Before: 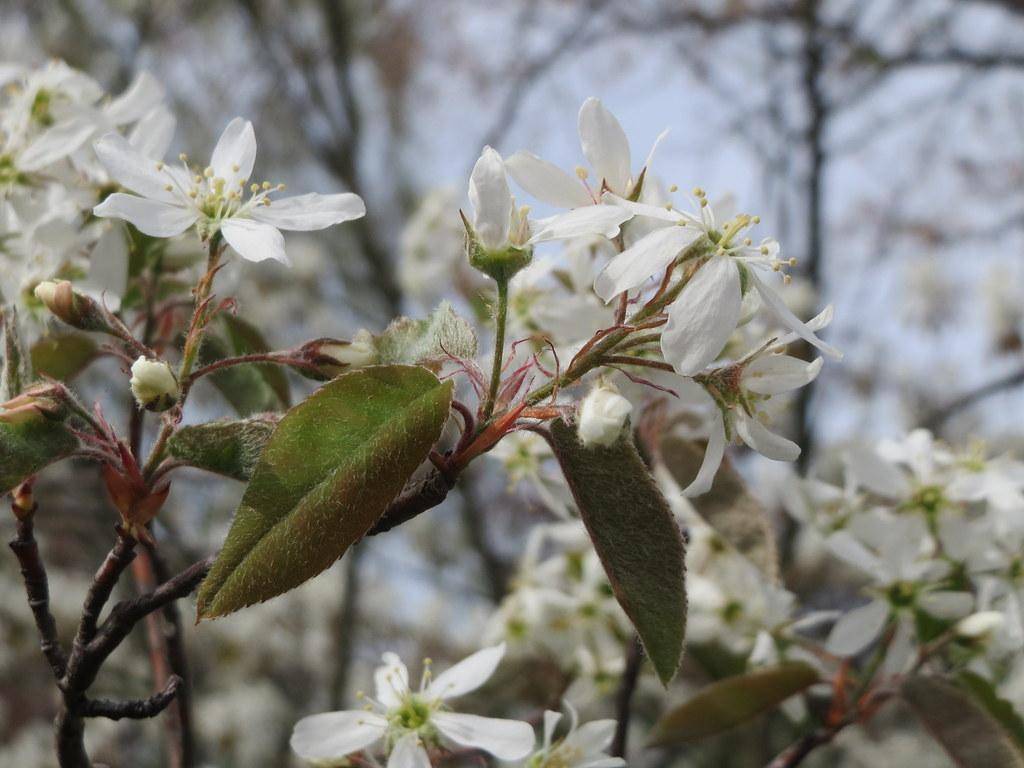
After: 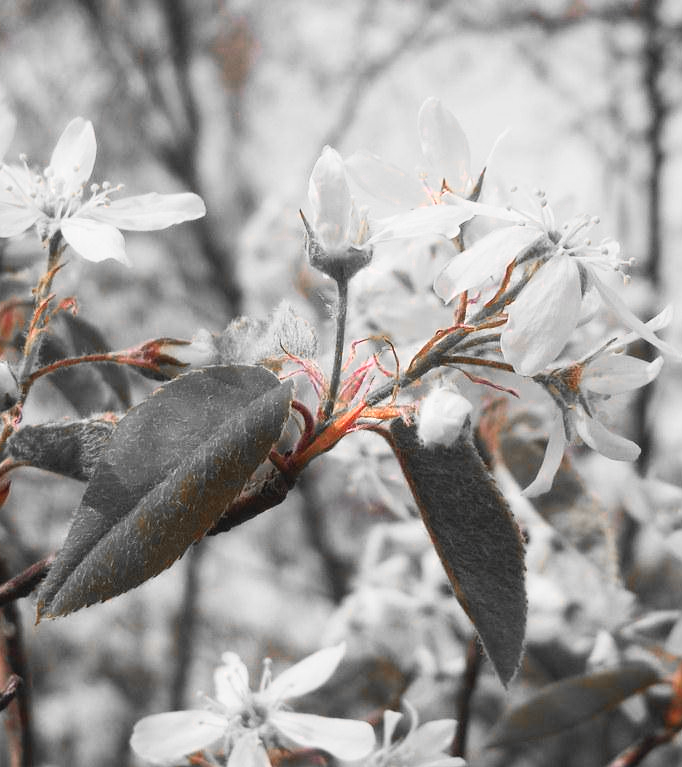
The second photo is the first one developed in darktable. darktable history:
color zones: curves: ch0 [(0, 0.65) (0.096, 0.644) (0.221, 0.539) (0.429, 0.5) (0.571, 0.5) (0.714, 0.5) (0.857, 0.5) (1, 0.65)]; ch1 [(0, 0.5) (0.143, 0.5) (0.257, -0.002) (0.429, 0.04) (0.571, -0.001) (0.714, -0.015) (0.857, 0.024) (1, 0.5)]
crop and rotate: left 15.646%, right 17.694%
contrast brightness saturation: contrast 0.237, brightness 0.263, saturation 0.377
